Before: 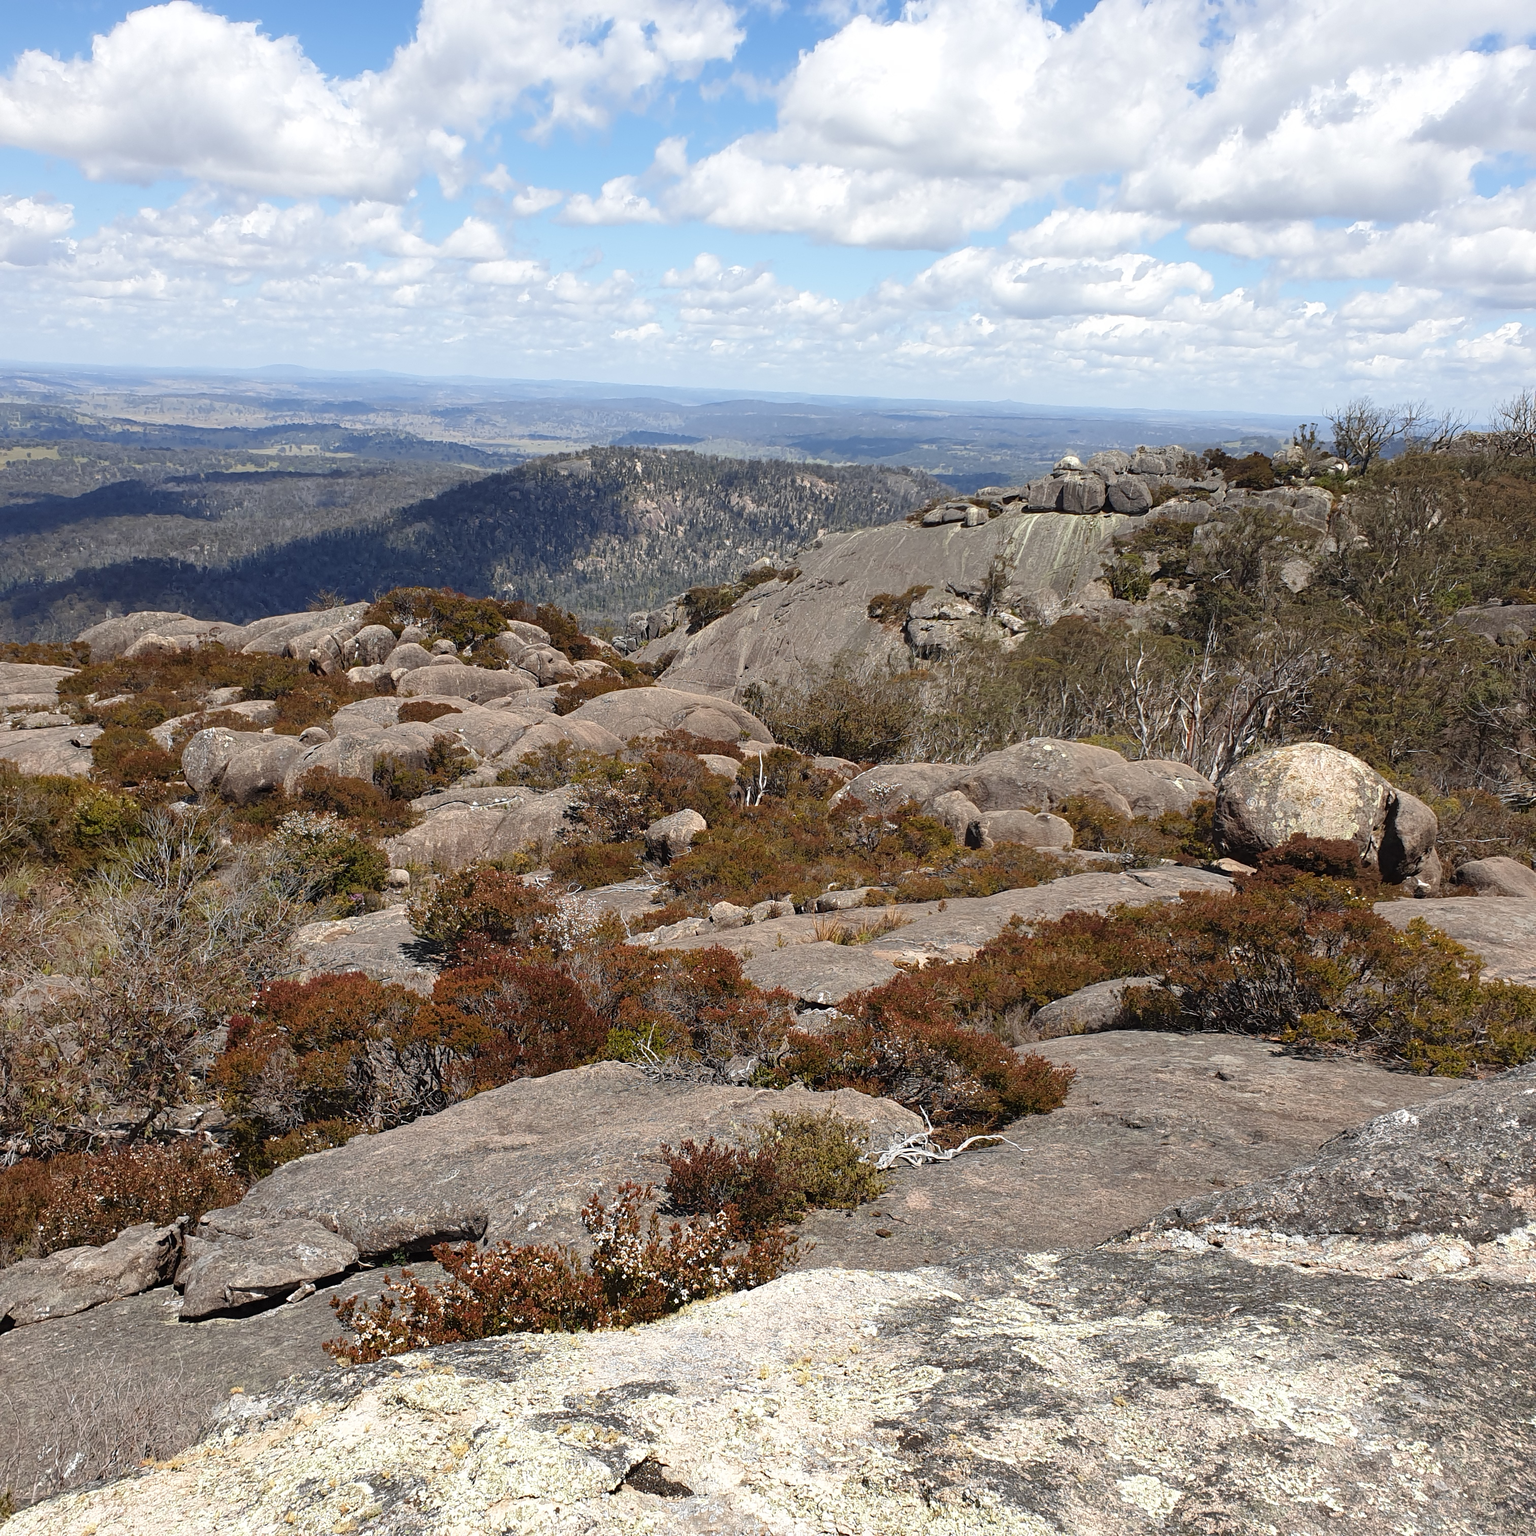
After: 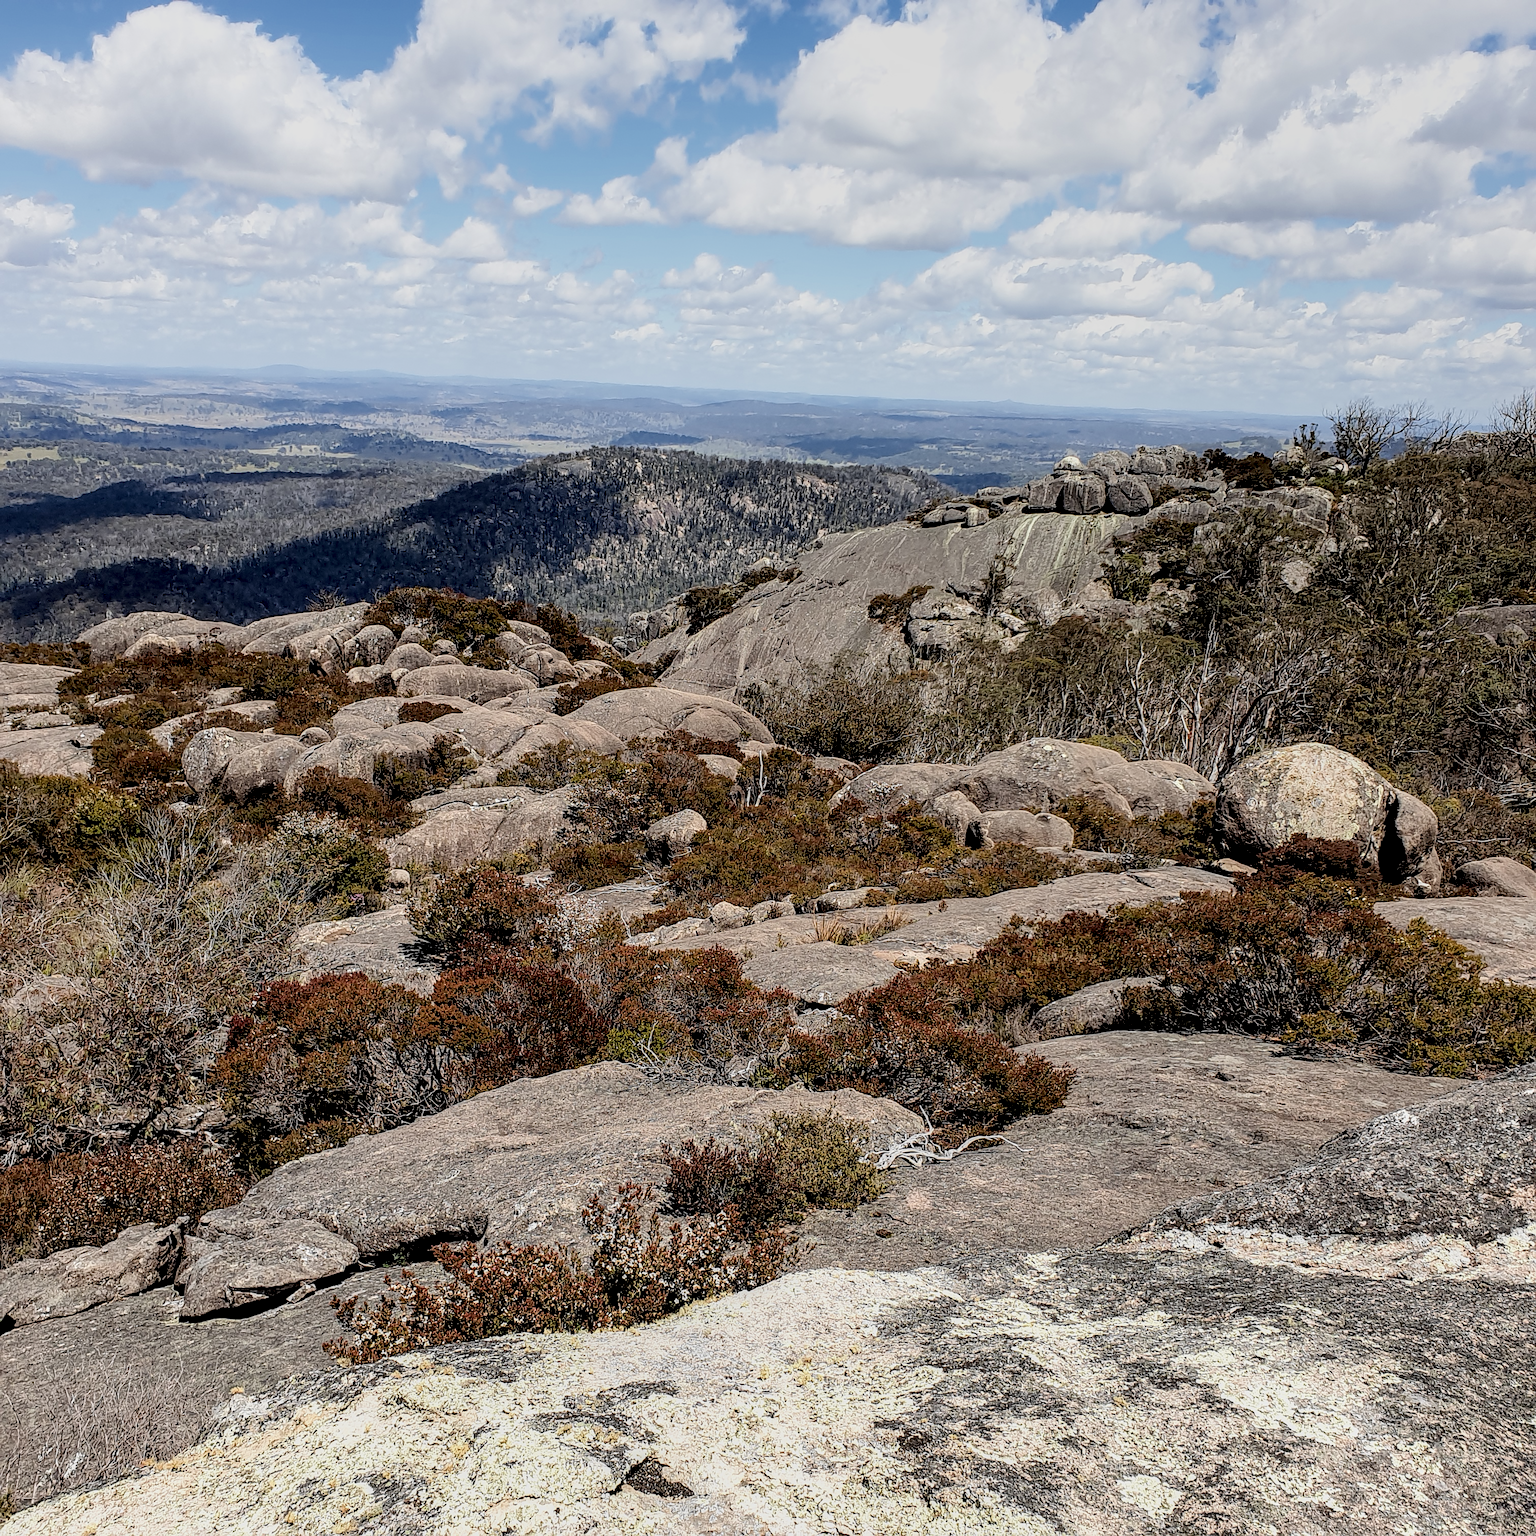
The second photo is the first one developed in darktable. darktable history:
filmic rgb: black relative exposure -6.15 EV, white relative exposure 6.96 EV, hardness 2.23, color science v6 (2022)
local contrast: highlights 65%, shadows 54%, detail 169%, midtone range 0.514
sharpen: on, module defaults
